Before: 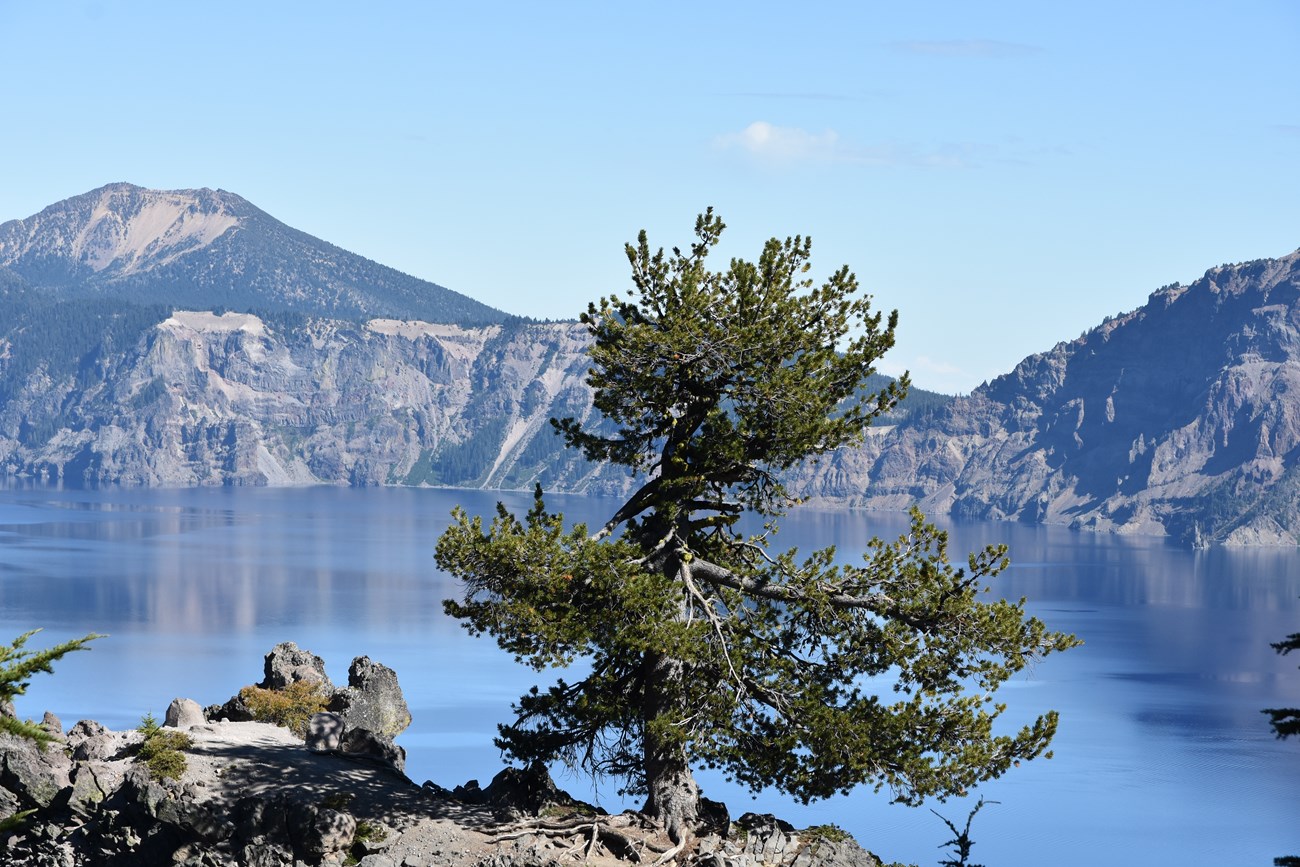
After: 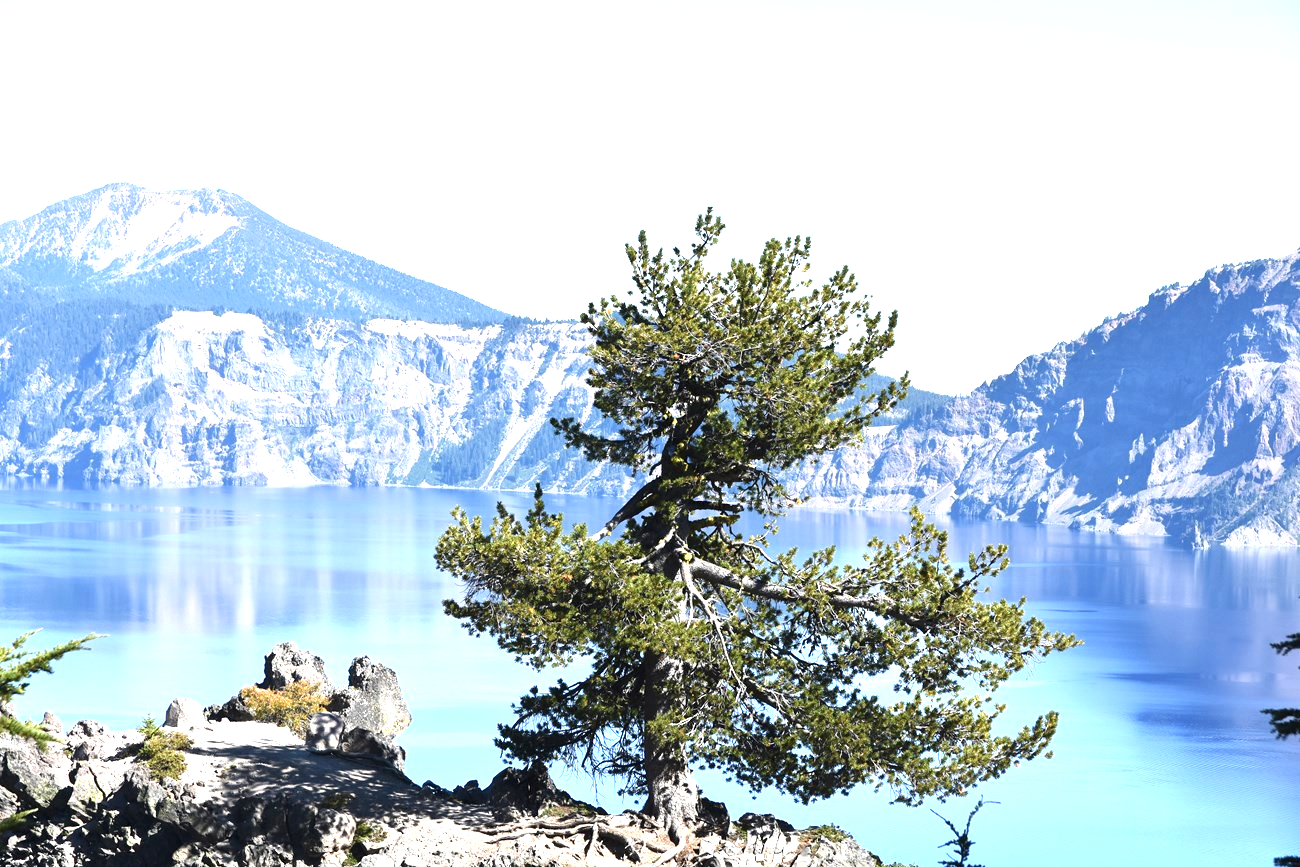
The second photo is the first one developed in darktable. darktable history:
exposure: black level correction 0, exposure 1.47 EV, compensate highlight preservation false
